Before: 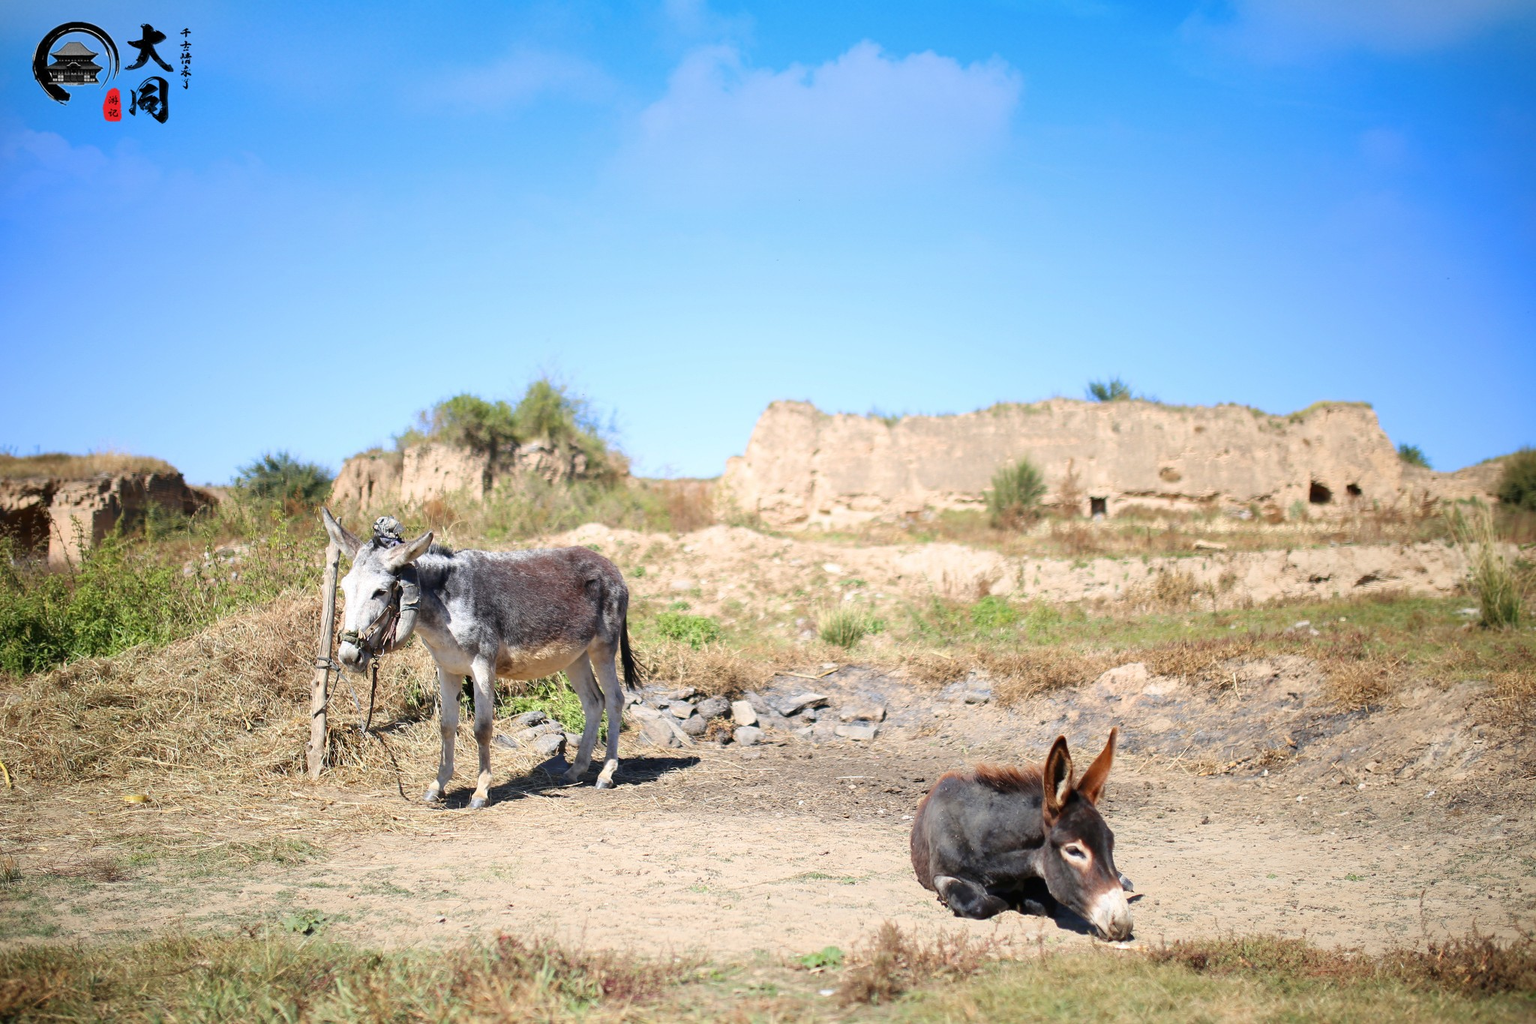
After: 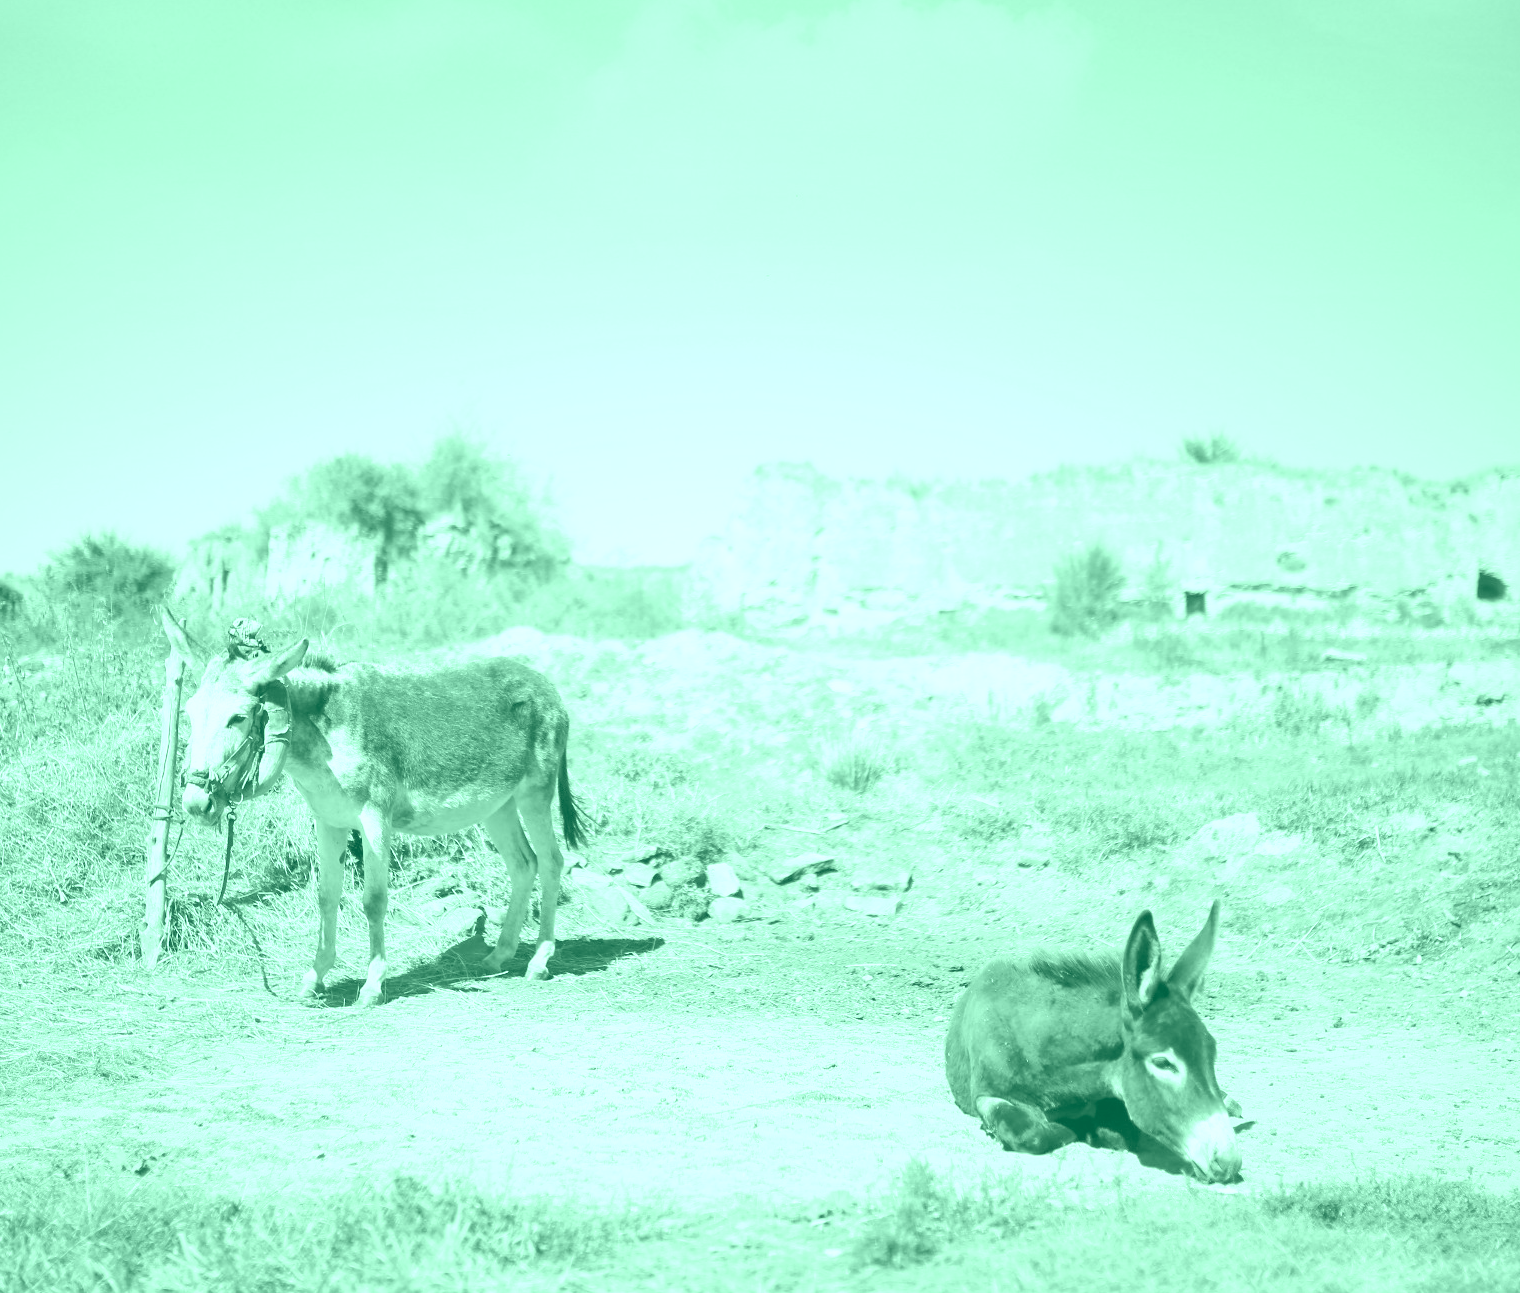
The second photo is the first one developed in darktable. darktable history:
crop and rotate: left 13.15%, top 5.251%, right 12.609%
exposure: black level correction 0.001, exposure 2 EV, compensate highlight preservation false
contrast brightness saturation: contrast 0.09, saturation 0.28
colorize: hue 147.6°, saturation 65%, lightness 21.64%
